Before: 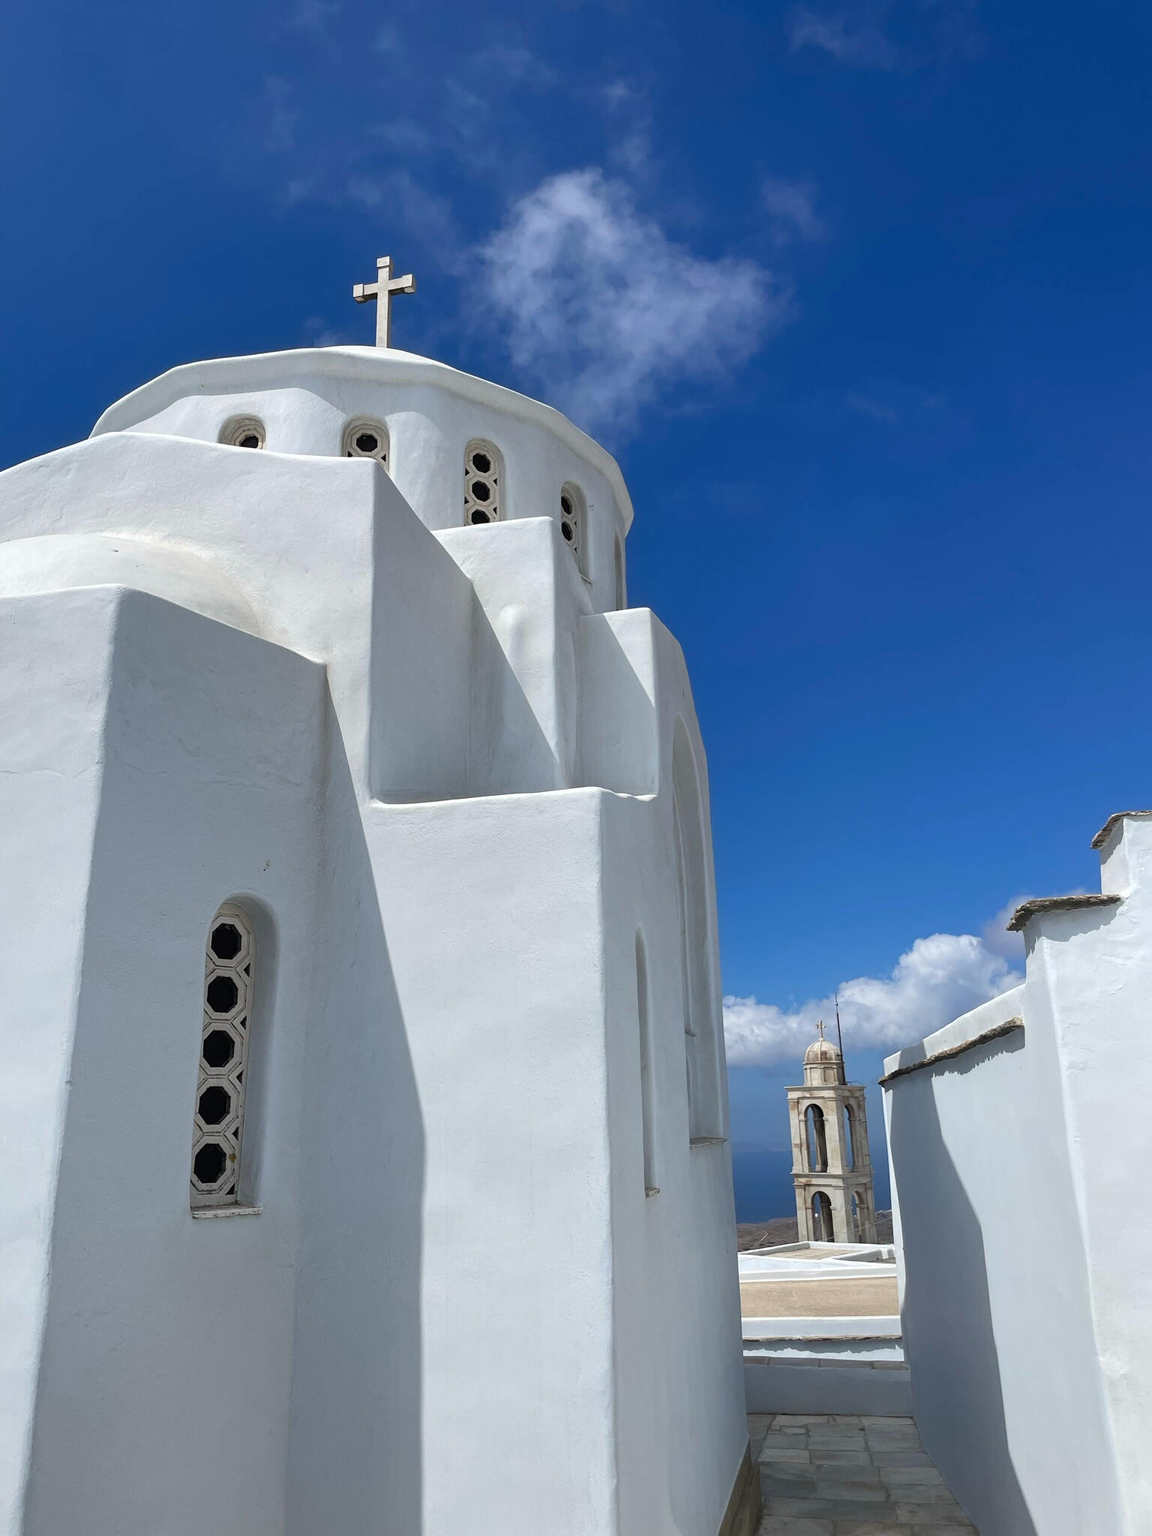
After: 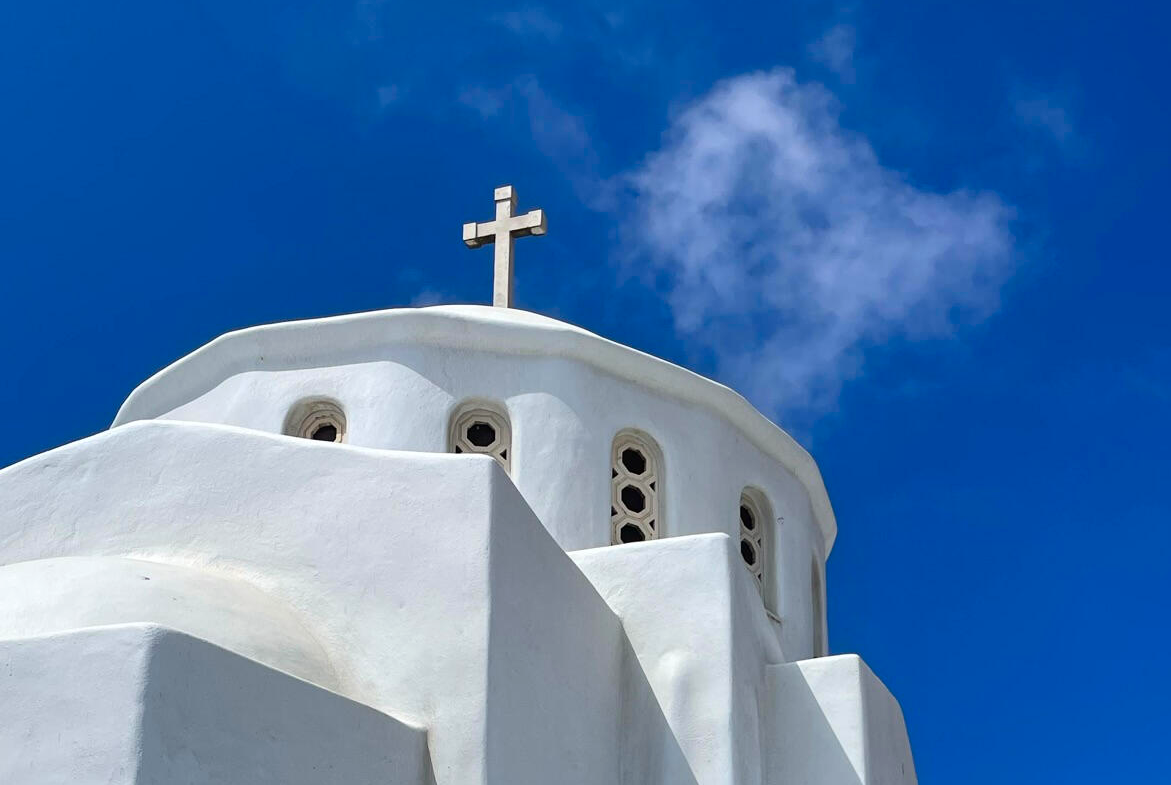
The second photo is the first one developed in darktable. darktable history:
contrast brightness saturation: contrast 0.091, saturation 0.277
crop: left 0.557%, top 7.628%, right 23.176%, bottom 54.039%
